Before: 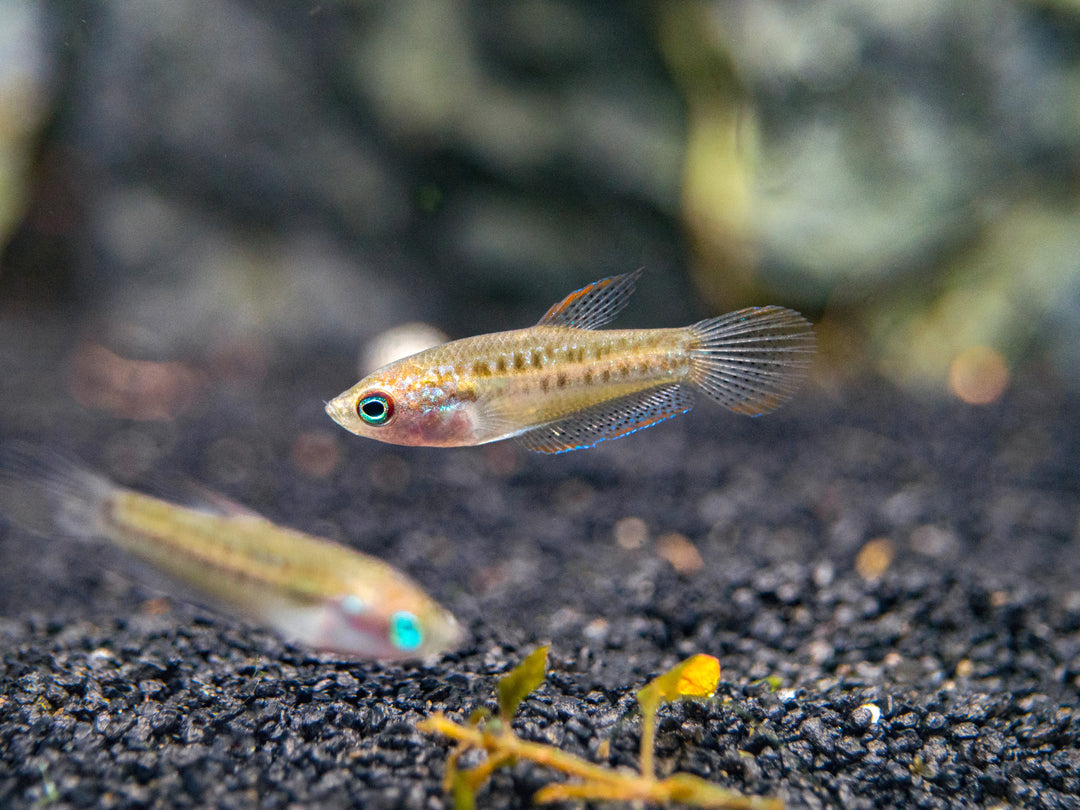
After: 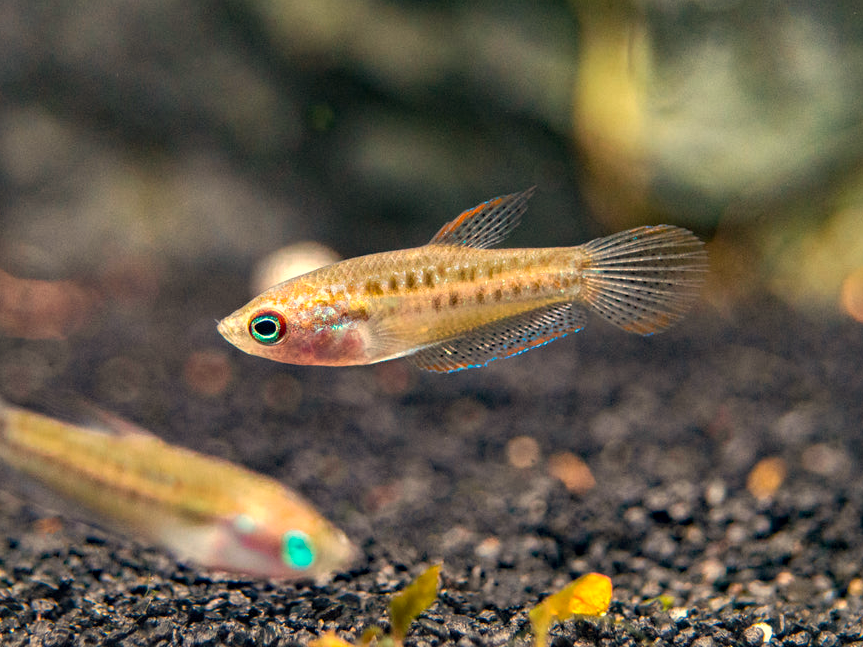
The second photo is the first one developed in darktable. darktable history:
white balance: red 1.123, blue 0.83
haze removal: compatibility mode true, adaptive false
crop and rotate: left 10.071%, top 10.071%, right 10.02%, bottom 10.02%
